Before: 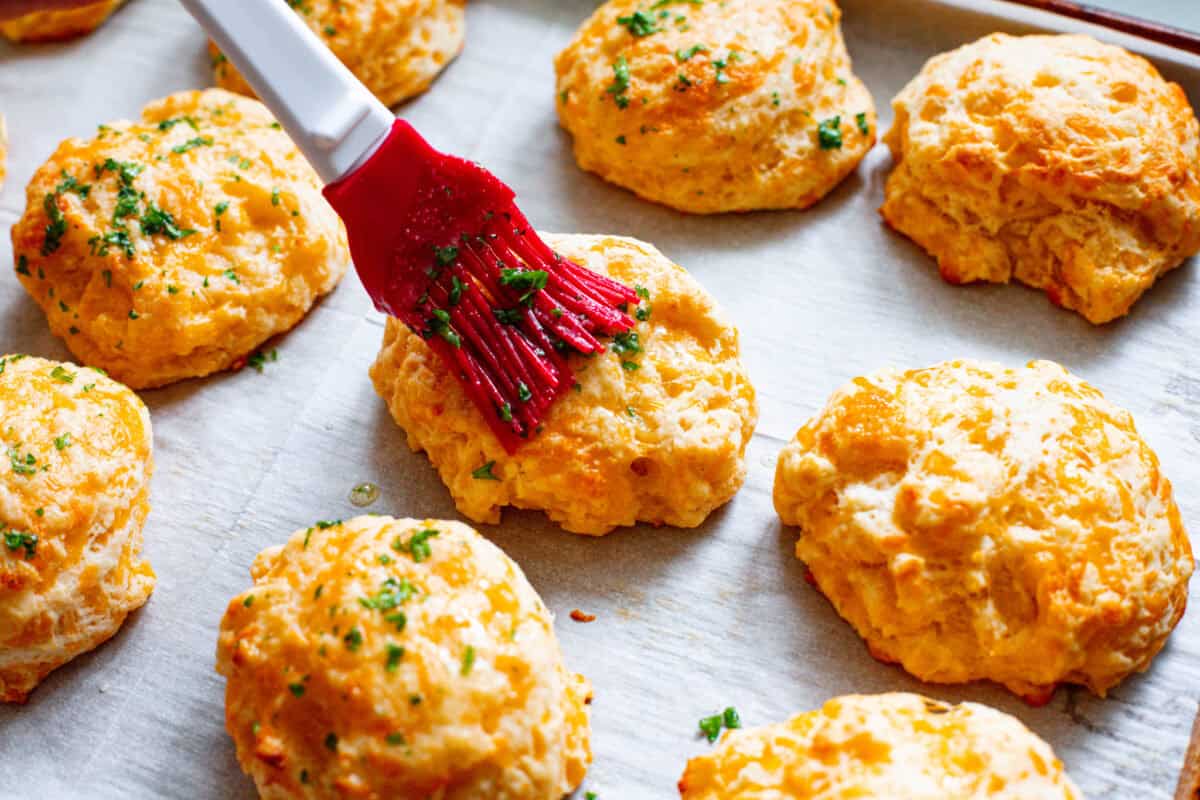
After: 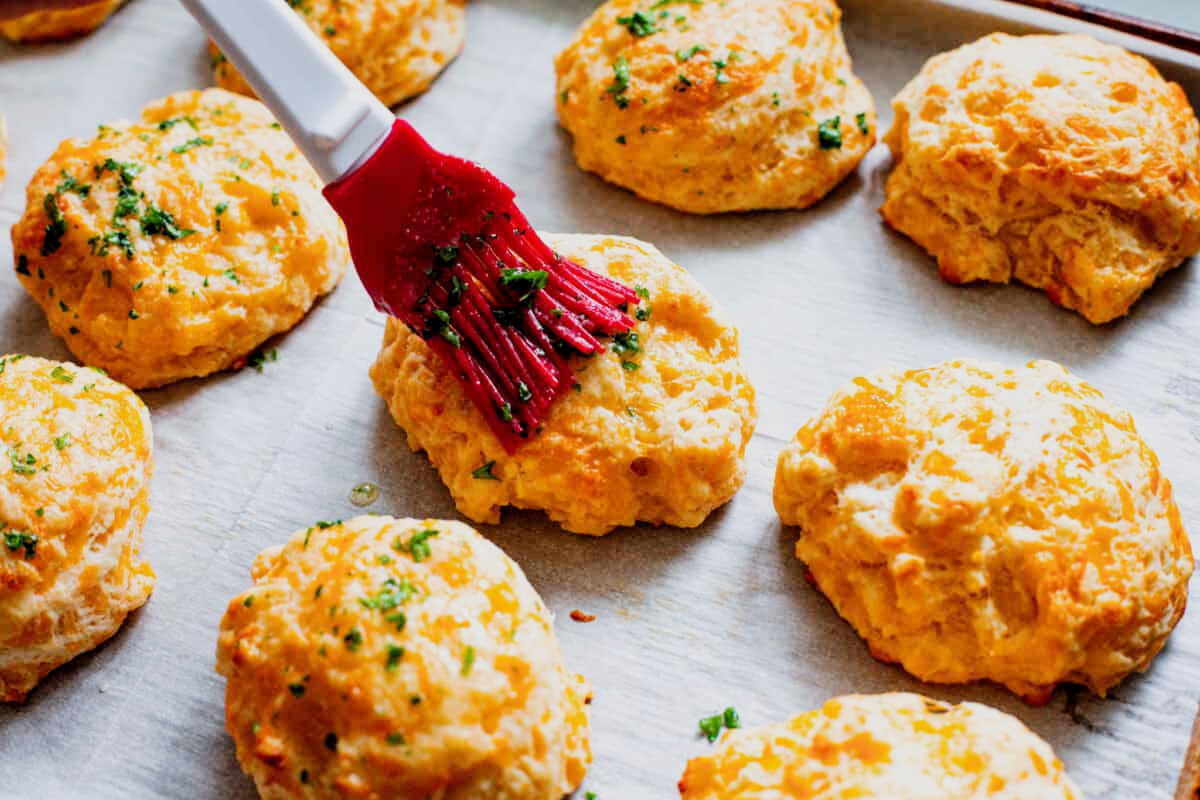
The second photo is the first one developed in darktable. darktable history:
filmic rgb: black relative exposure -5.04 EV, white relative exposure 3.55 EV, hardness 3.19, contrast 1.195, highlights saturation mix -29.57%
